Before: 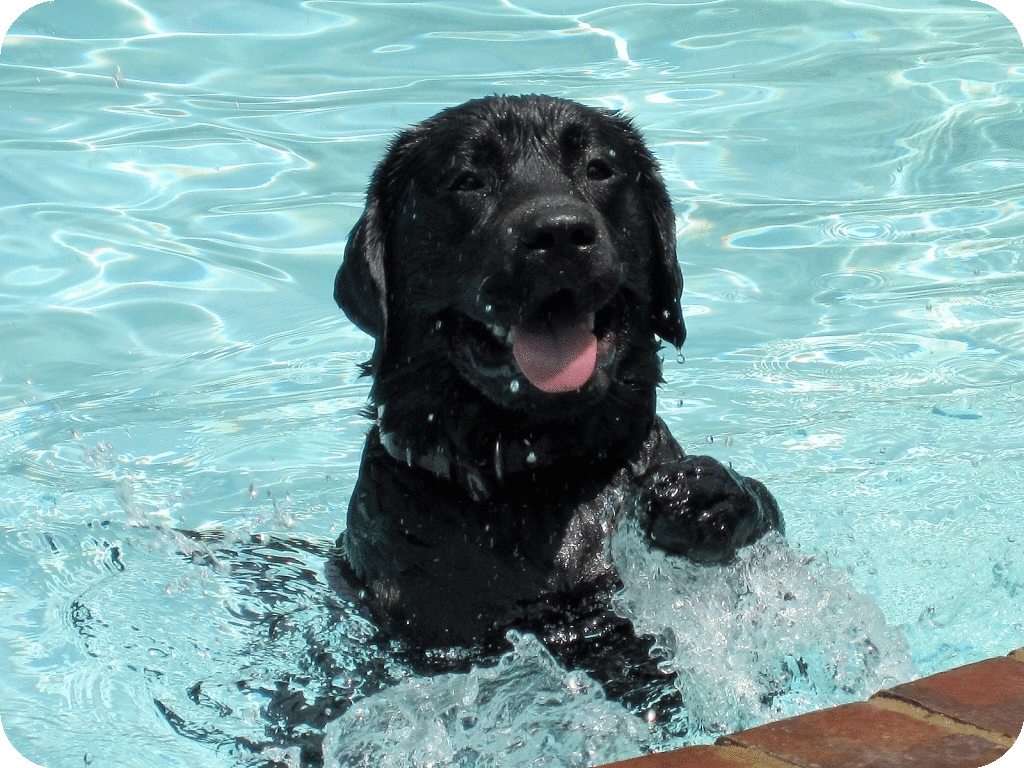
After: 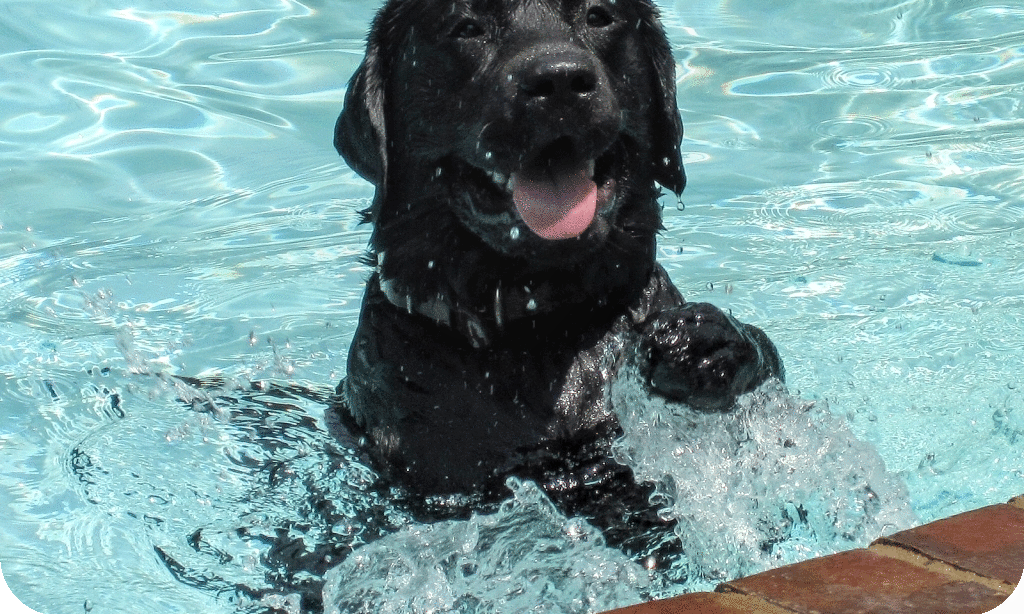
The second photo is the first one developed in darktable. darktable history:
local contrast: on, module defaults
crop and rotate: top 19.998%
